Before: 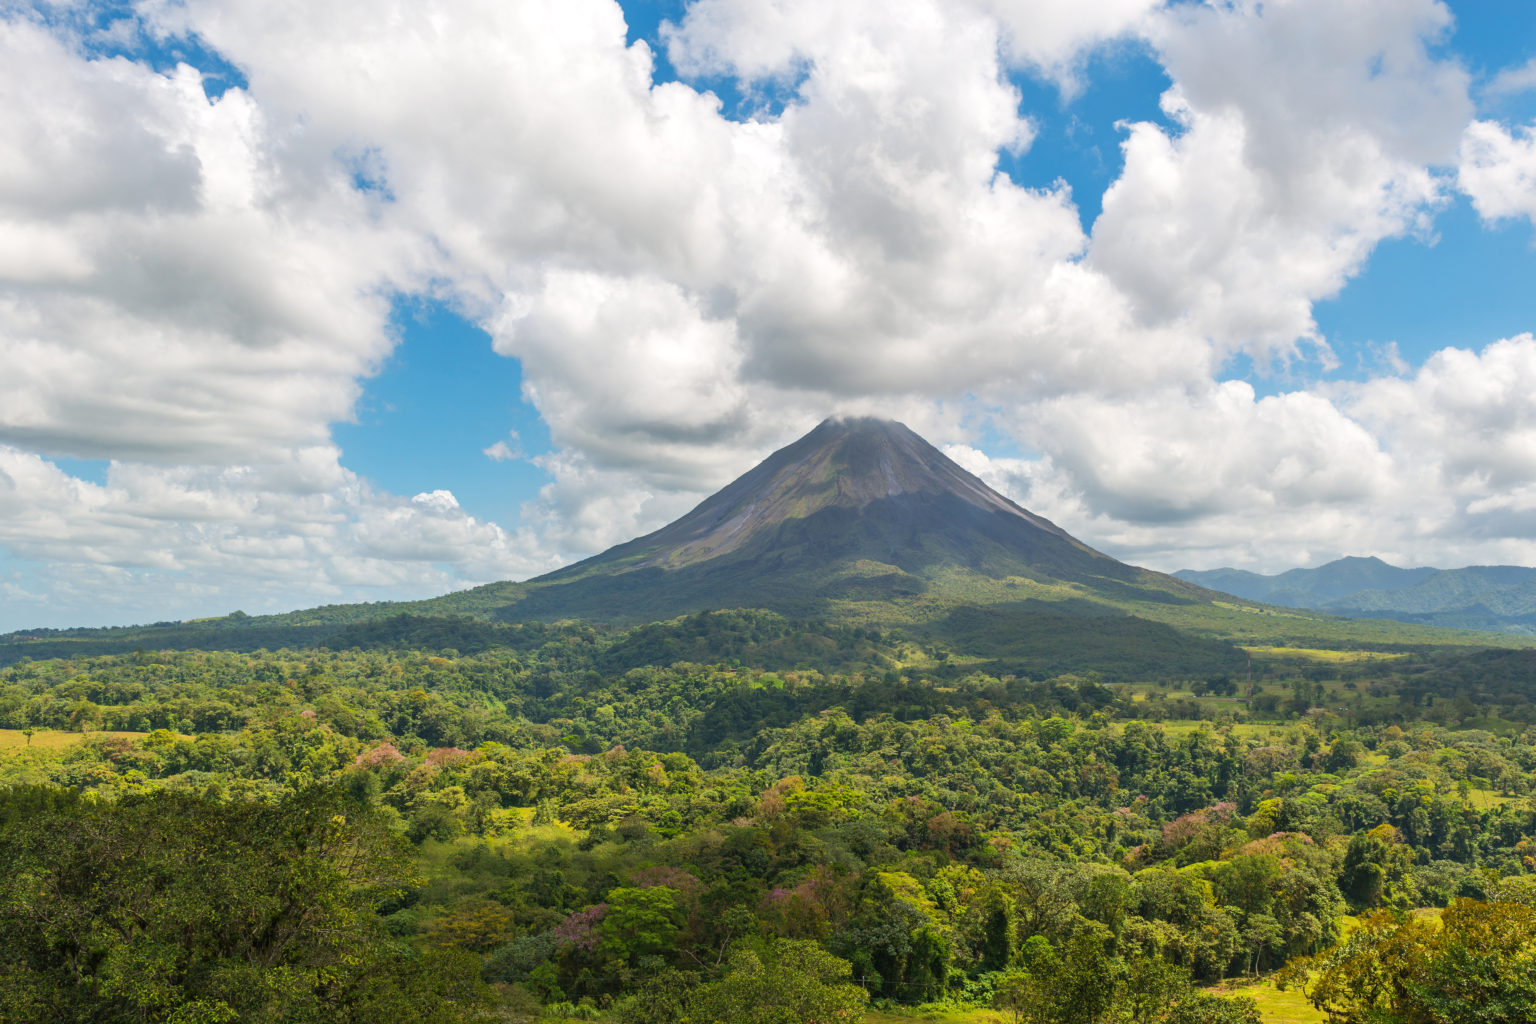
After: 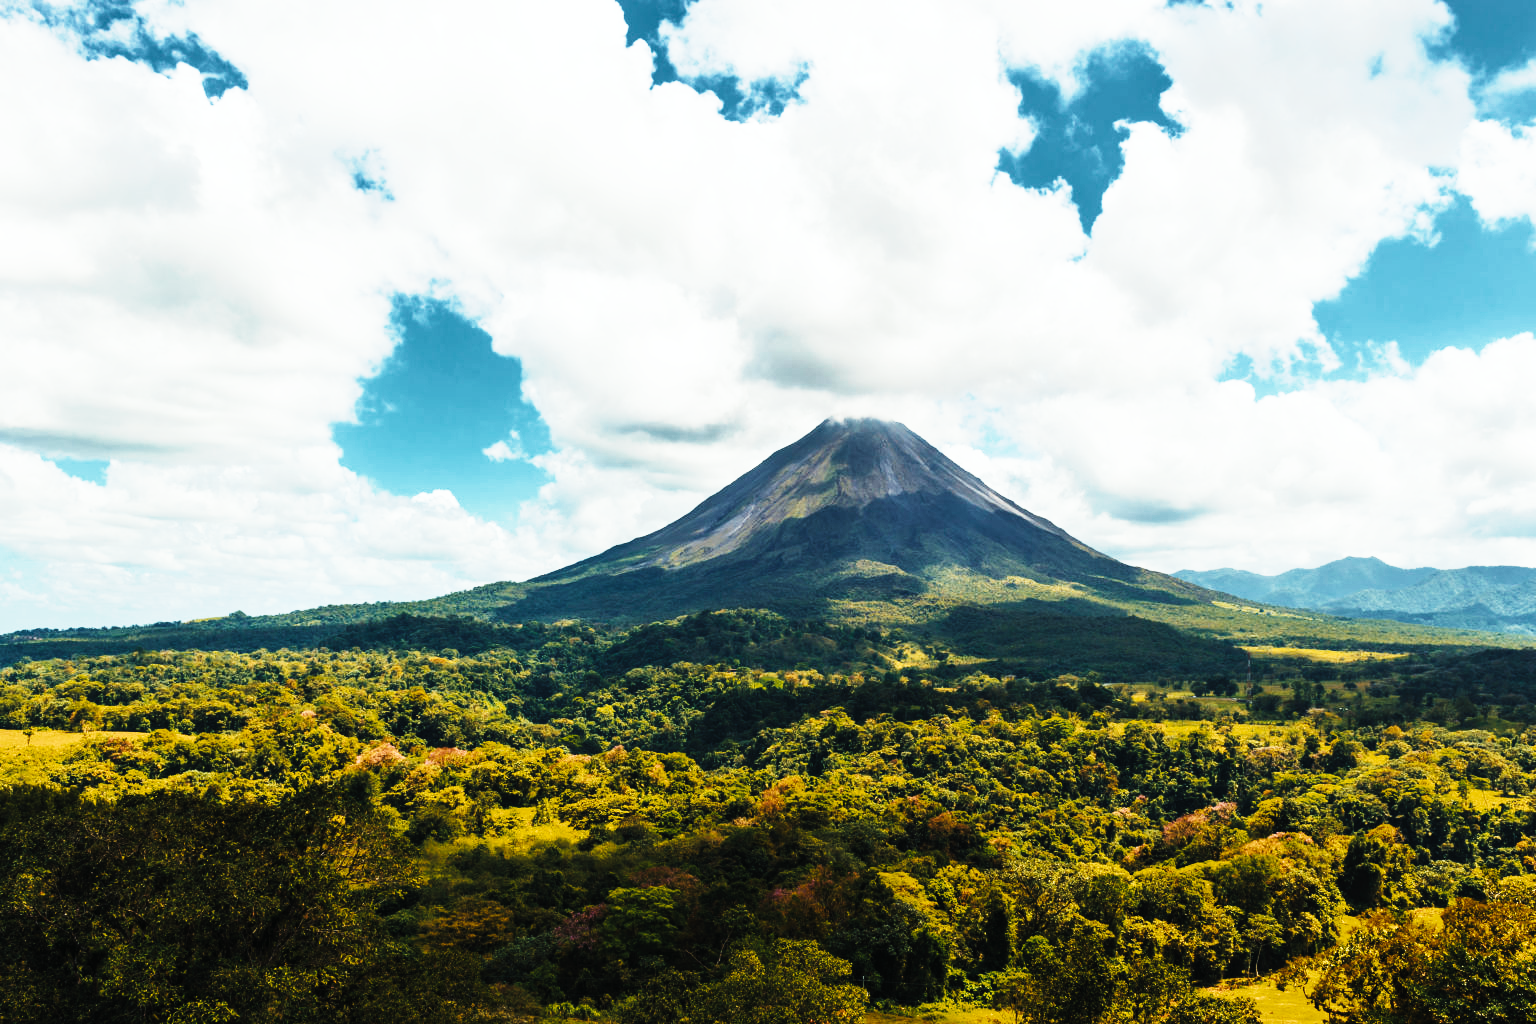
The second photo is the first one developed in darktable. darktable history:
tone curve: curves: ch0 [(0, 0) (0.003, 0.001) (0.011, 0.005) (0.025, 0.009) (0.044, 0.014) (0.069, 0.018) (0.1, 0.025) (0.136, 0.029) (0.177, 0.042) (0.224, 0.064) (0.277, 0.107) (0.335, 0.182) (0.399, 0.3) (0.468, 0.462) (0.543, 0.639) (0.623, 0.802) (0.709, 0.916) (0.801, 0.963) (0.898, 0.988) (1, 1)], preserve colors none
color look up table: target L [89.01, 67.59, 71.71, 59.64, 53.31, 79.69, 66.65, 65.51, 48.5, 45.43, 37.16, 24.43, 200, 71.17, 63.03, 59.89, 50.95, 43.11, 54.65, 40.39, 50.27, 44.08, 42.37, 36.54, 31.83, 16.16, 86.59, 78.48, 63.59, 61.99, 47.74, 49.48, 42.36, 37.75, 37.65, 35.29, 34.58, 26.55, 26.61, 32.35, 14.16, 2.615, 79.58, 52.1, 65.74, 50.32, 47.09, 40.74, 36.19], target a [-1.75, 0.204, 1.307, -12.45, -13.75, -20.56, -1.932, -16.2, -20.44, -13.08, -11.28, -17.39, 0, 7.876, 15.86, 5.568, 20.41, 31.91, 14.18, 27.25, 6.497, 28.93, 12.11, 18.29, 20.51, 3.518, 3.525, 8.84, 18.84, 16.12, 35.55, 30.34, 32.41, 29.23, -2.093, -2.819, -0.547, 27.97, 32.66, 0.182, 6.69, -1.681, -16.19, -12.45, -10.2, -10.64, -7.317, -9.657, -3.668], target b [25.28, 40.58, 32.19, 32.21, -9.564, -4.531, 40.34, 16.48, 19.9, -0.9, -1.308, 5.824, 0, 19.75, 2.245, 33.42, 27.63, -3.653, 6.799, 30.47, 26.19, 4.179, 27.24, 29.63, 38.42, 1.028, -0.101, -16.46, -17.89, -12.94, -22.44, -14.77, -22.18, -13.53, -15.41, -14.01, -16.6, -27.07, -33.33, -15.79, -8.989, -2.577, -19.54, -11.03, -14.08, -10.87, -12.24, -6.314, -13.13], num patches 49
